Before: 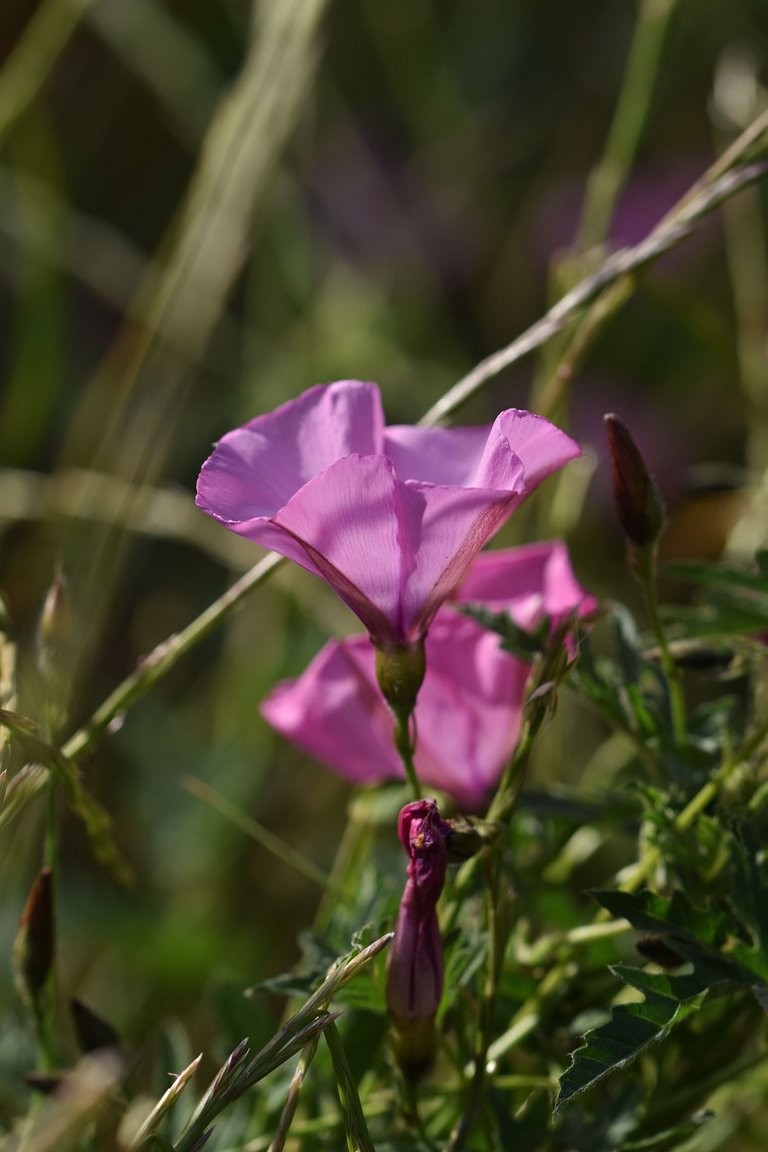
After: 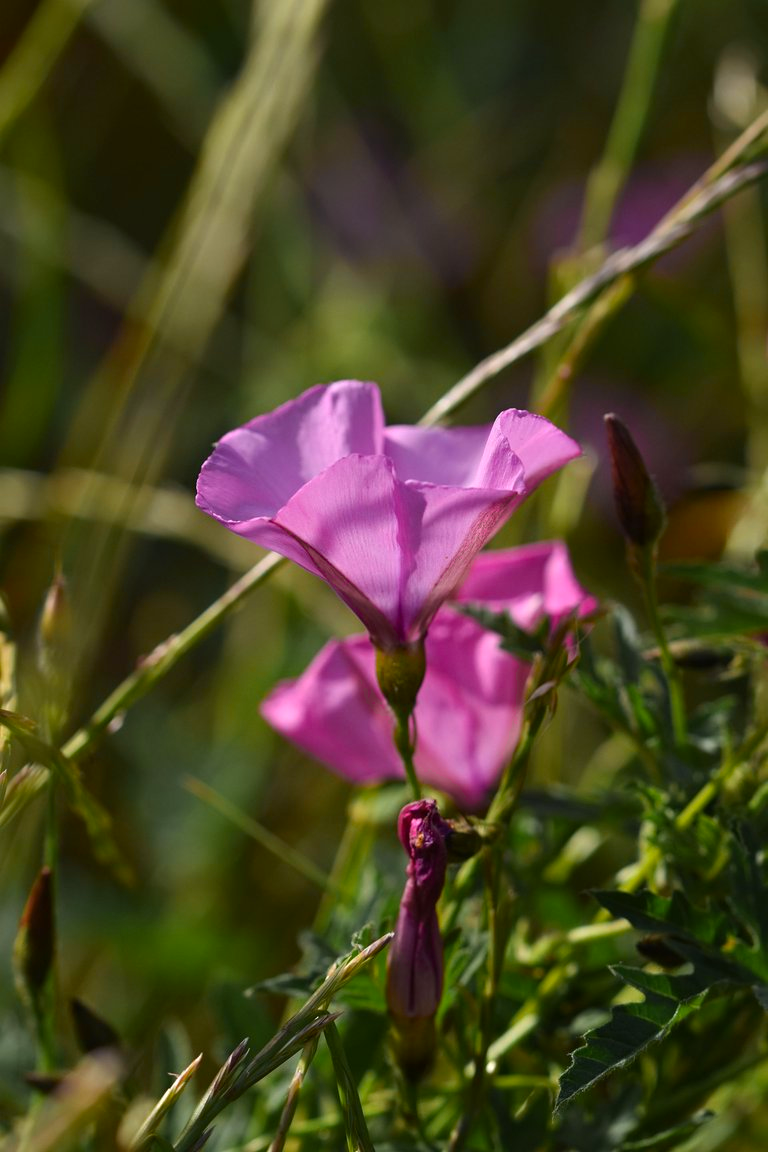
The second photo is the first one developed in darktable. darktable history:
color zones: curves: ch0 [(0.224, 0.526) (0.75, 0.5)]; ch1 [(0.055, 0.526) (0.224, 0.761) (0.377, 0.526) (0.75, 0.5)]
